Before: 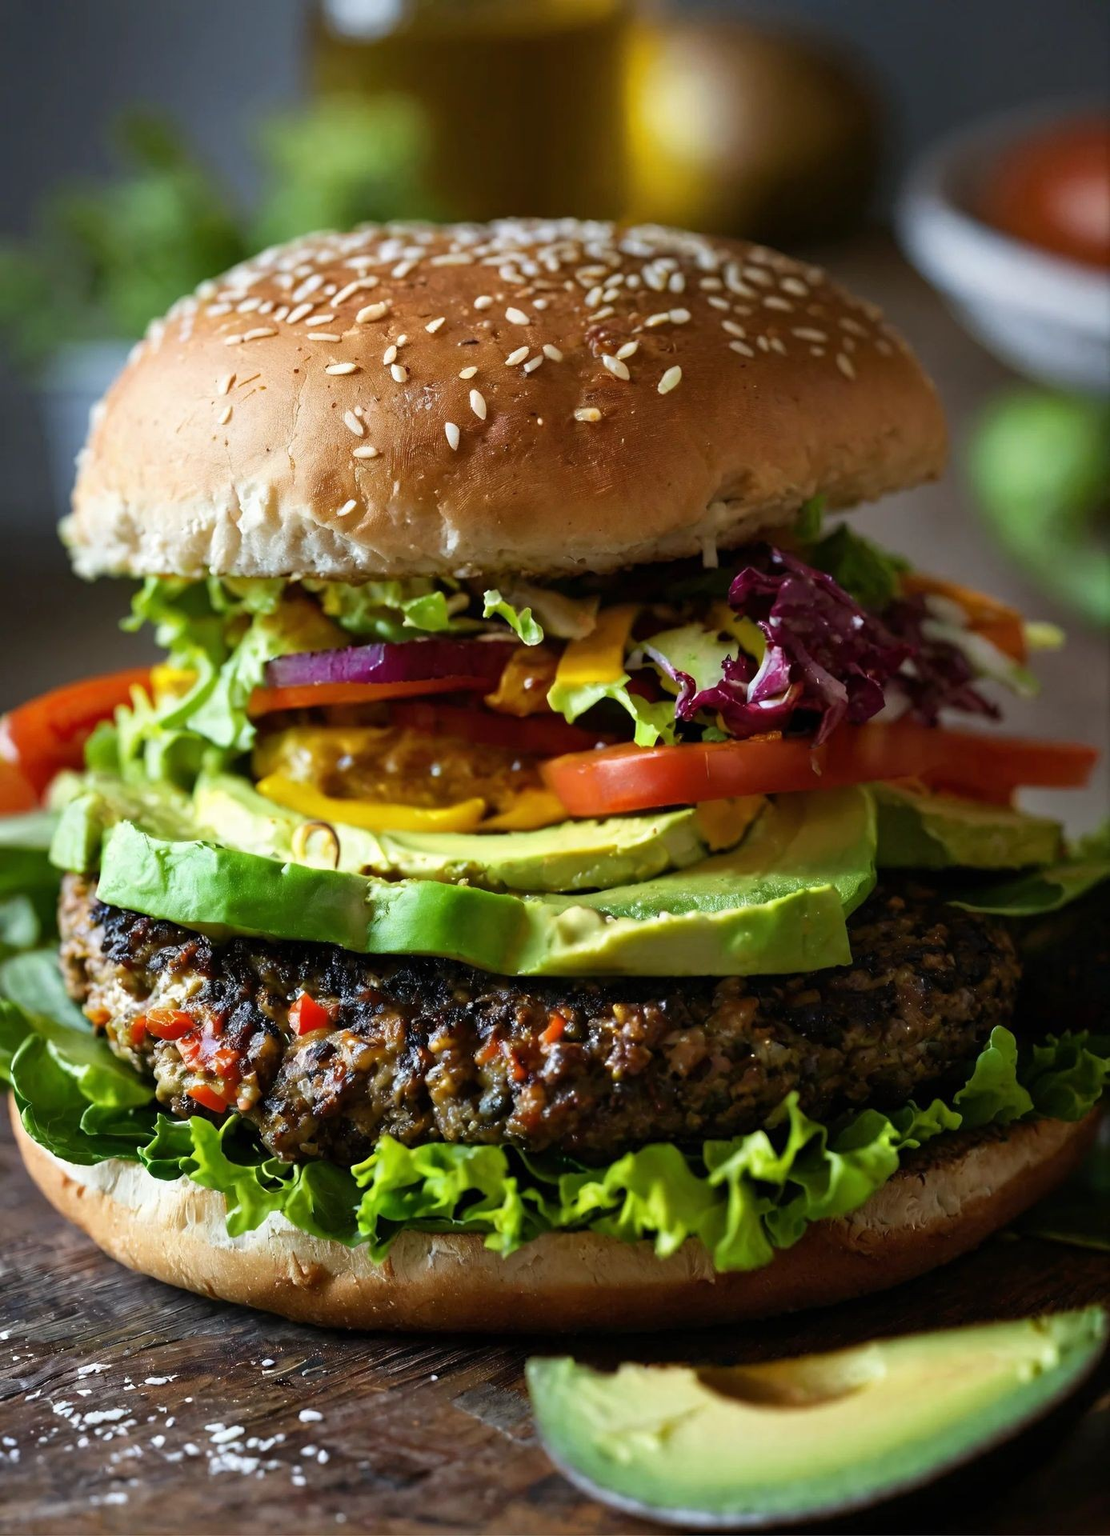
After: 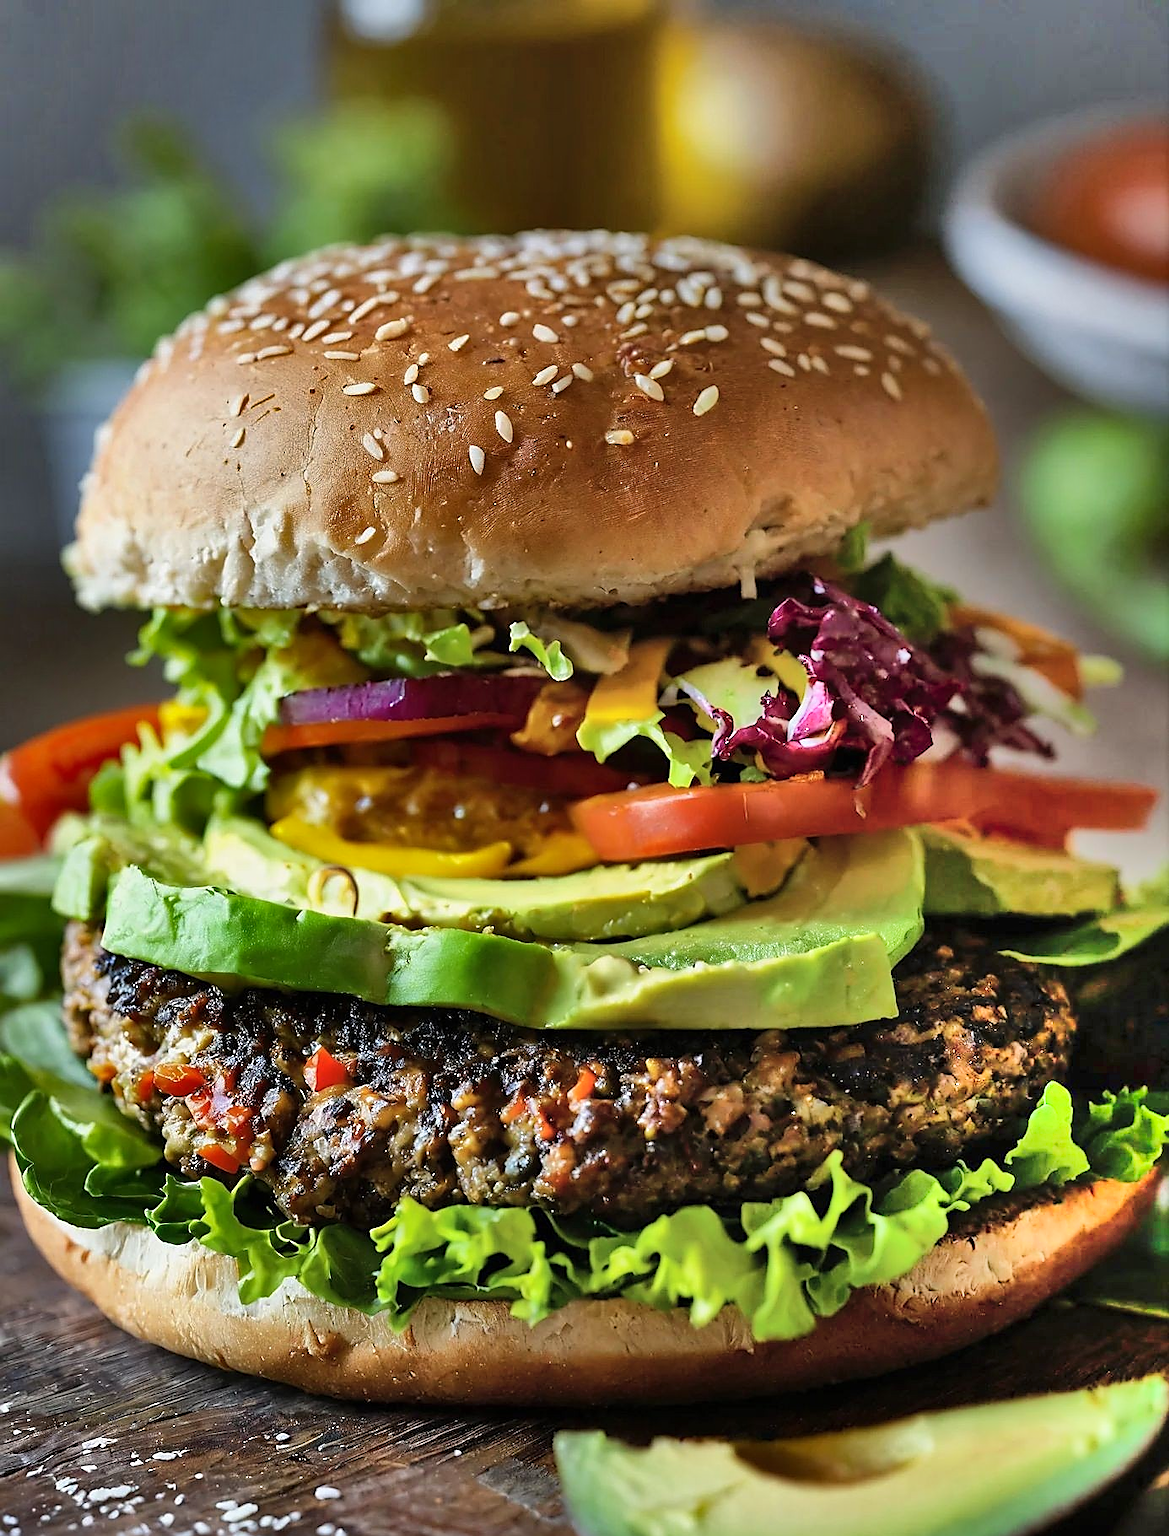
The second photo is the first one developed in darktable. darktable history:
sharpen: radius 1.396, amount 1.26, threshold 0.649
shadows and highlights: radius 123.42, shadows 98.98, white point adjustment -2.91, highlights -99.25, soften with gaussian
exposure: exposure -0.003 EV, compensate exposure bias true, compensate highlight preservation false
crop and rotate: top 0.008%, bottom 5.122%
